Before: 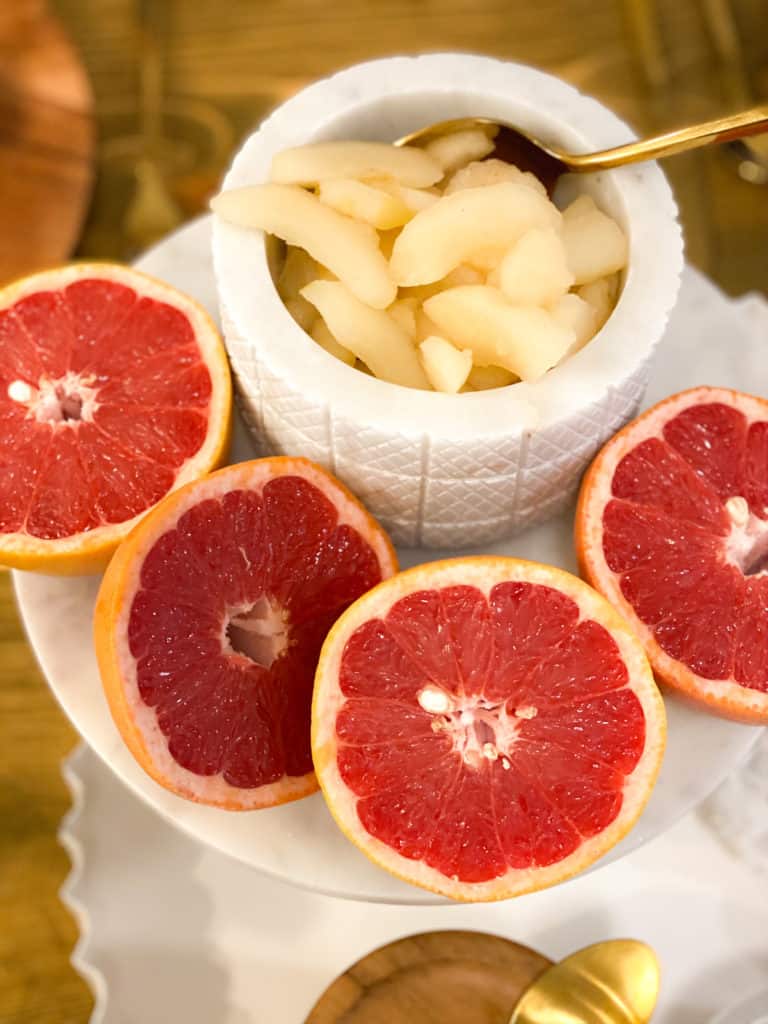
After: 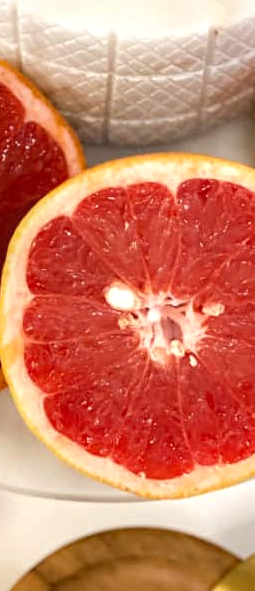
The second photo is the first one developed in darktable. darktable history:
local contrast: detail 130%
crop: left 40.855%, top 39.359%, right 25.857%, bottom 2.914%
